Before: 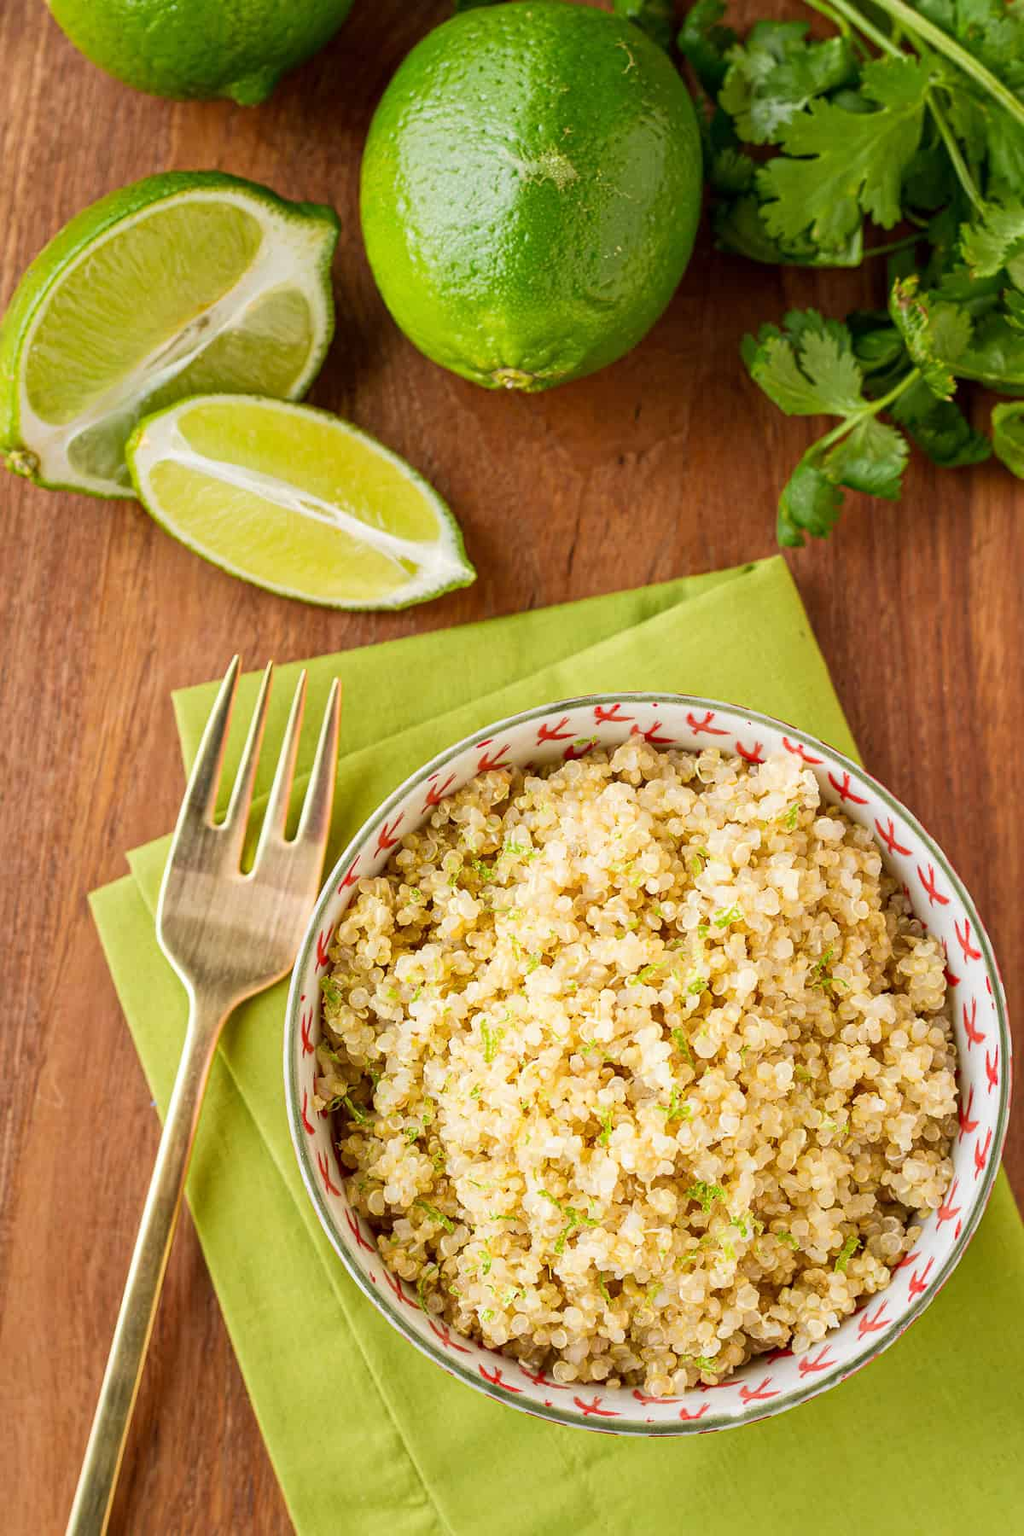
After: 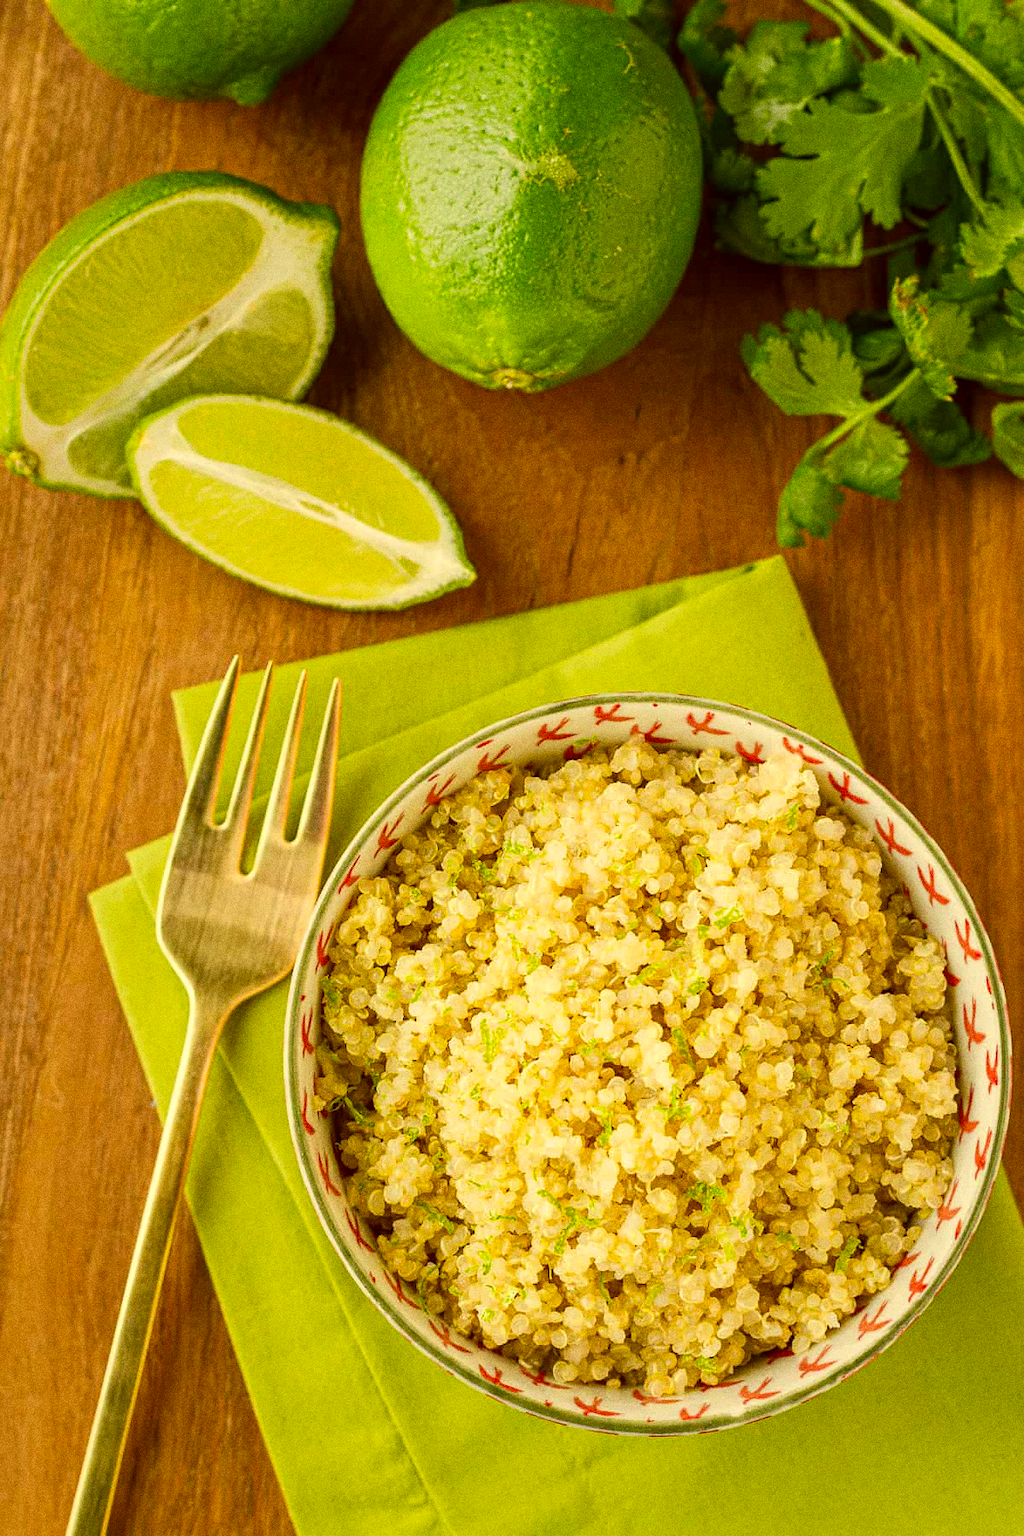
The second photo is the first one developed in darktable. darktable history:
grain: coarseness 0.09 ISO, strength 40%
color correction: highlights a* 0.162, highlights b* 29.53, shadows a* -0.162, shadows b* 21.09
